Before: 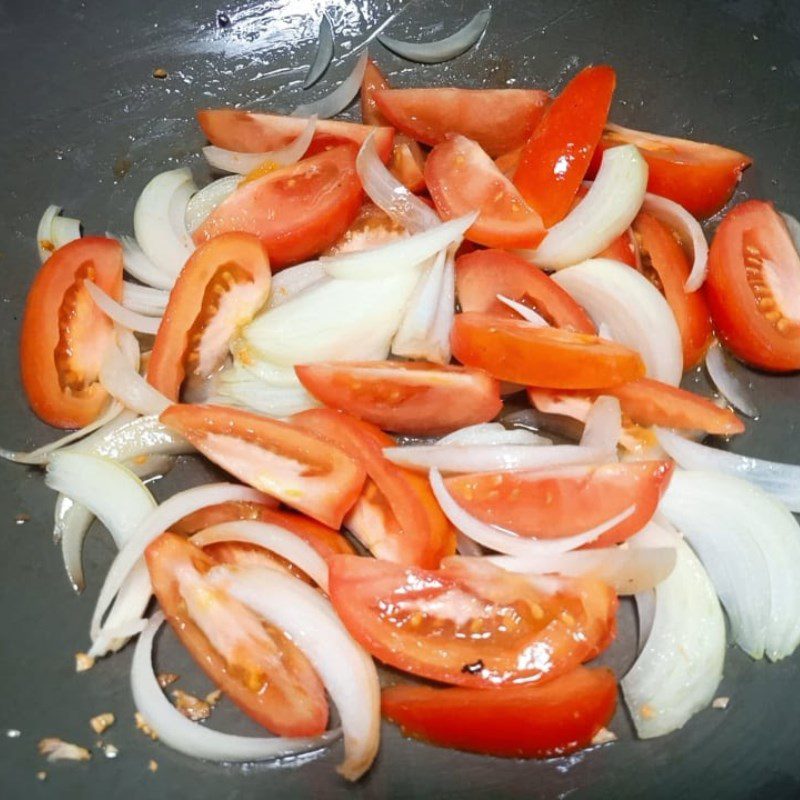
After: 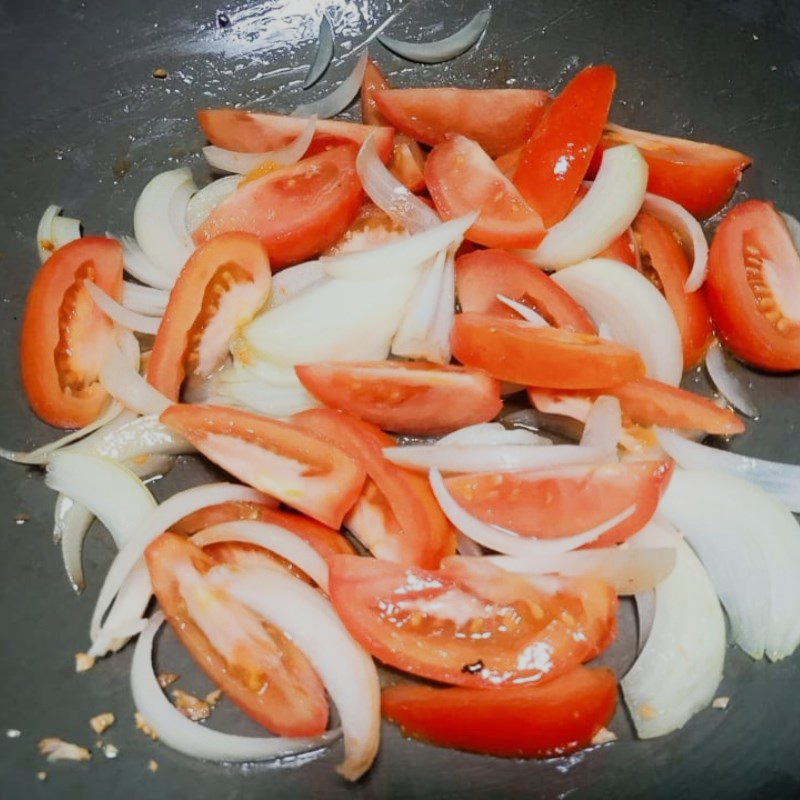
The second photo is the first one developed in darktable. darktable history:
filmic rgb: black relative exposure -7.65 EV, white relative exposure 4.56 EV, hardness 3.61, contrast 1.059, contrast in shadows safe
